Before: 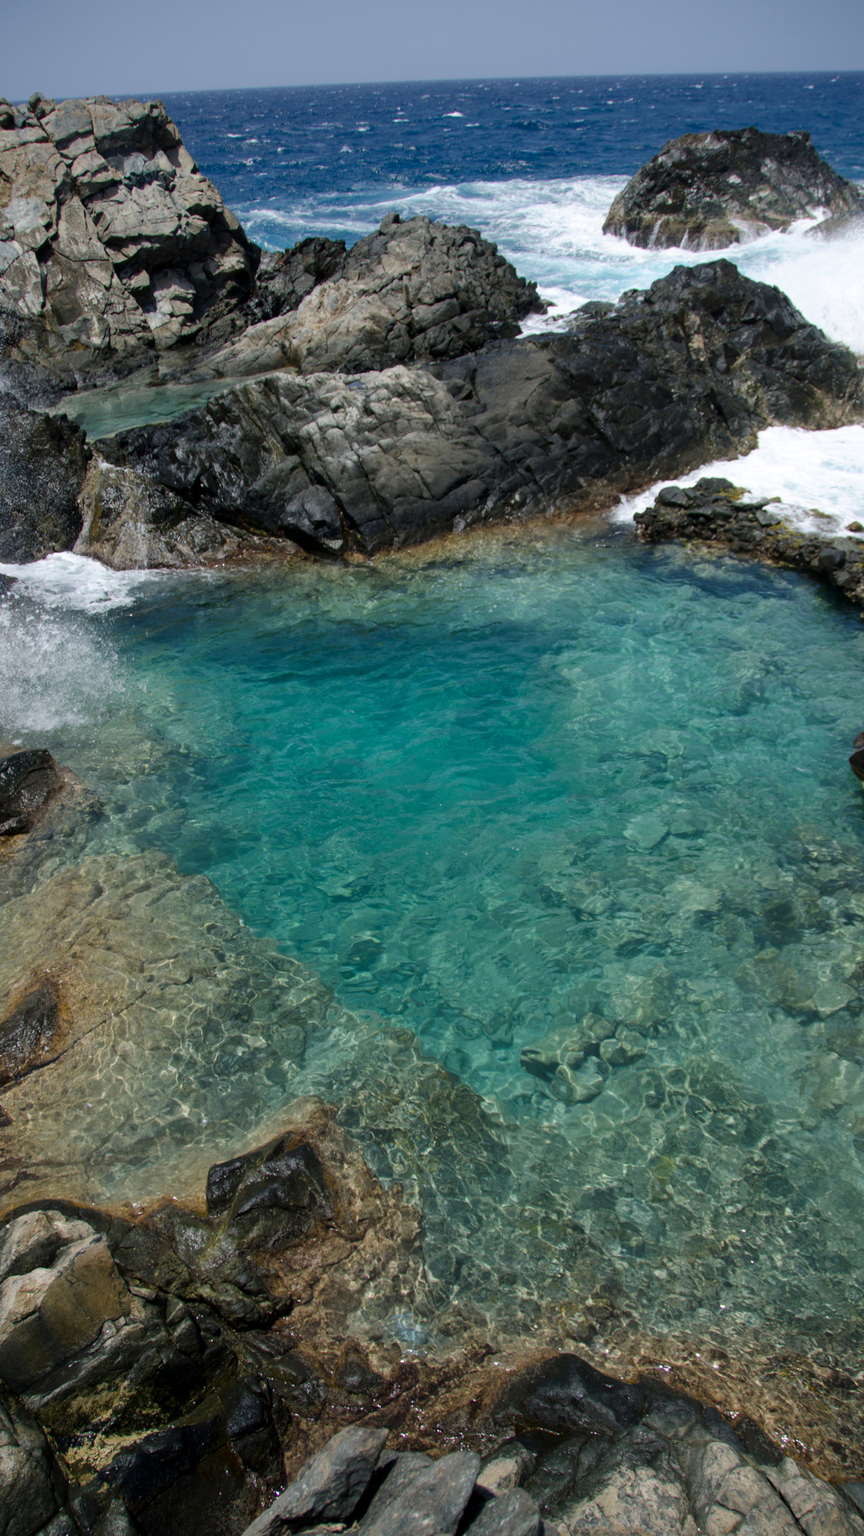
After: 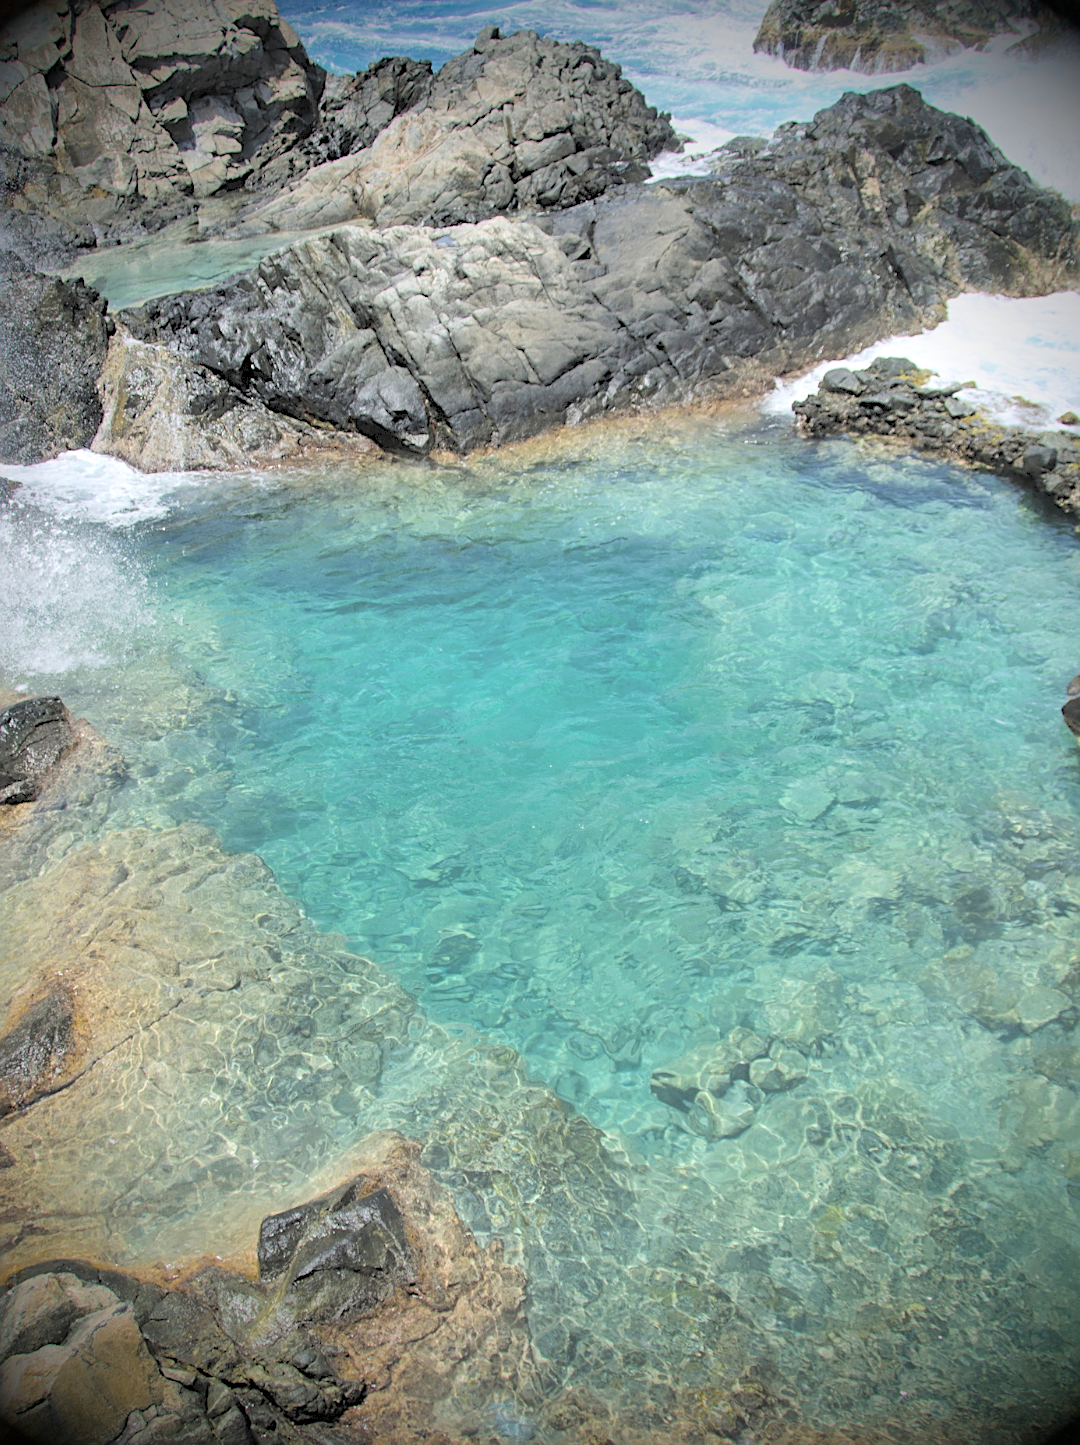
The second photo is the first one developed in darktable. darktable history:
exposure: compensate highlight preservation false
vignetting: fall-off start 71.84%, brightness -0.995, saturation 0.497
contrast brightness saturation: brightness 0.99
sharpen: on, module defaults
crop and rotate: top 12.549%, bottom 12.168%
local contrast: highlights 104%, shadows 100%, detail 119%, midtone range 0.2
shadows and highlights: low approximation 0.01, soften with gaussian
